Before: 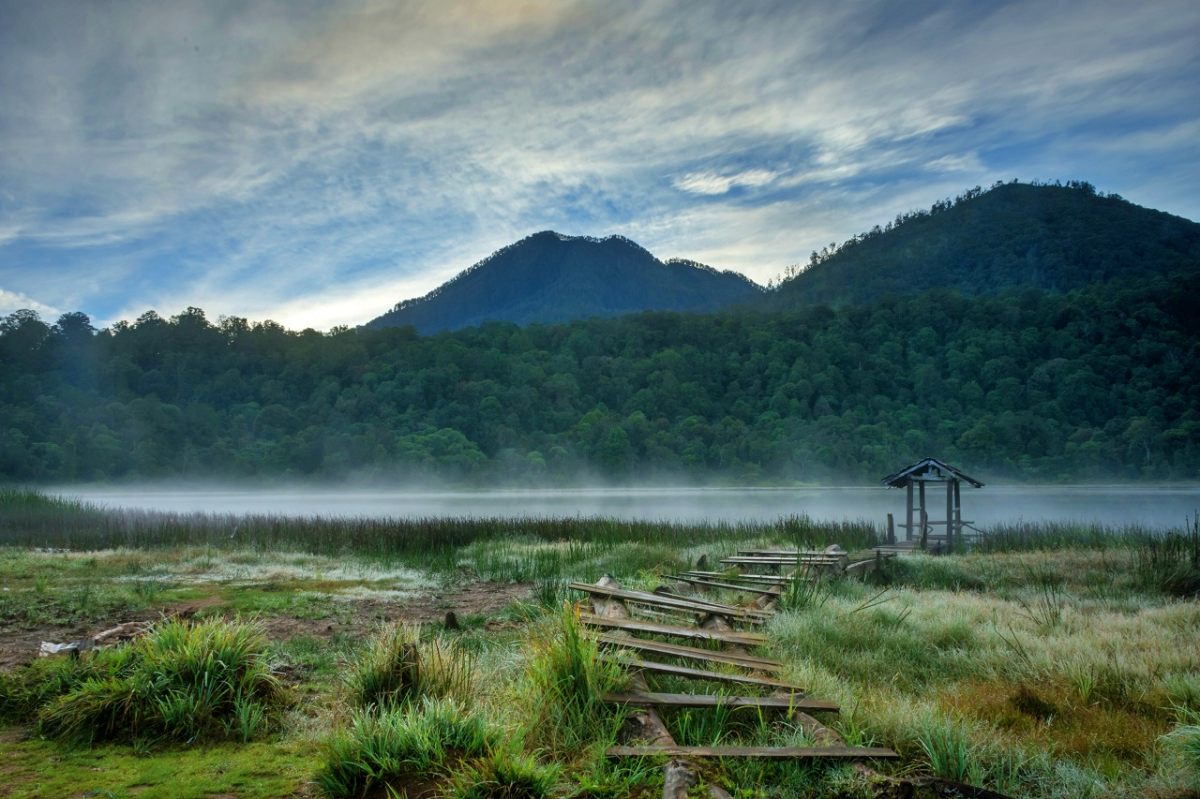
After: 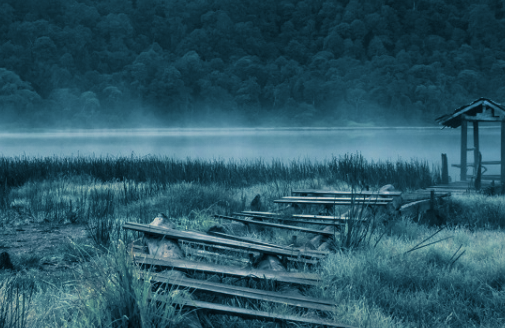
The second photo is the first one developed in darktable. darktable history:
crop: left 37.221%, top 45.169%, right 20.63%, bottom 13.777%
split-toning: shadows › hue 212.4°, balance -70
